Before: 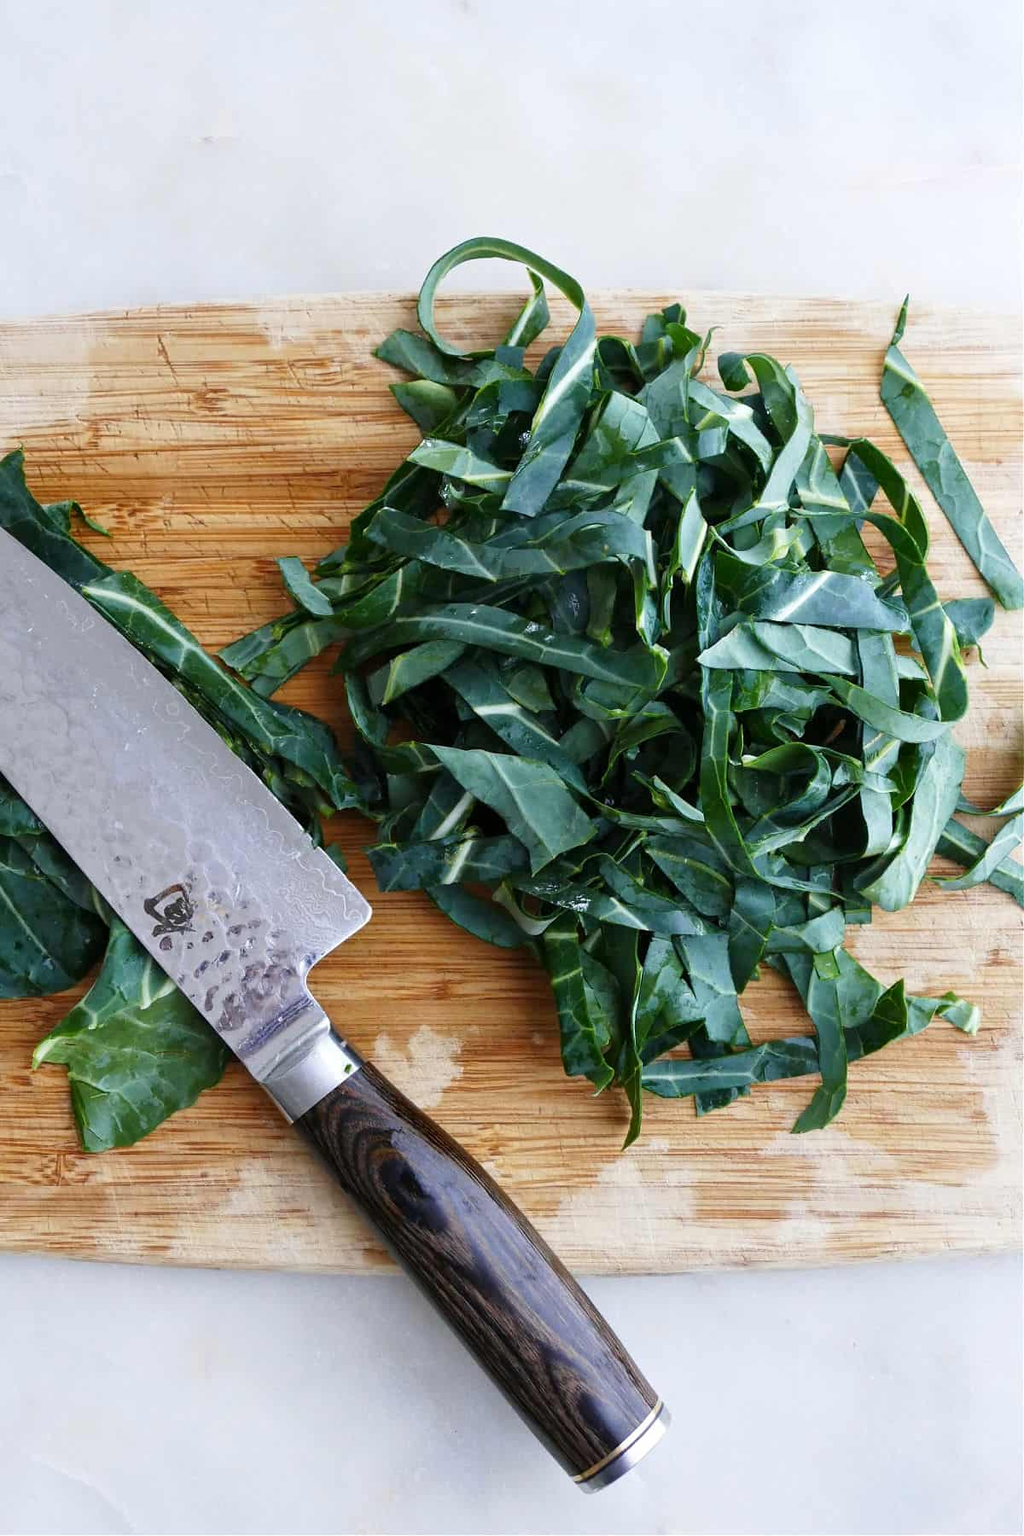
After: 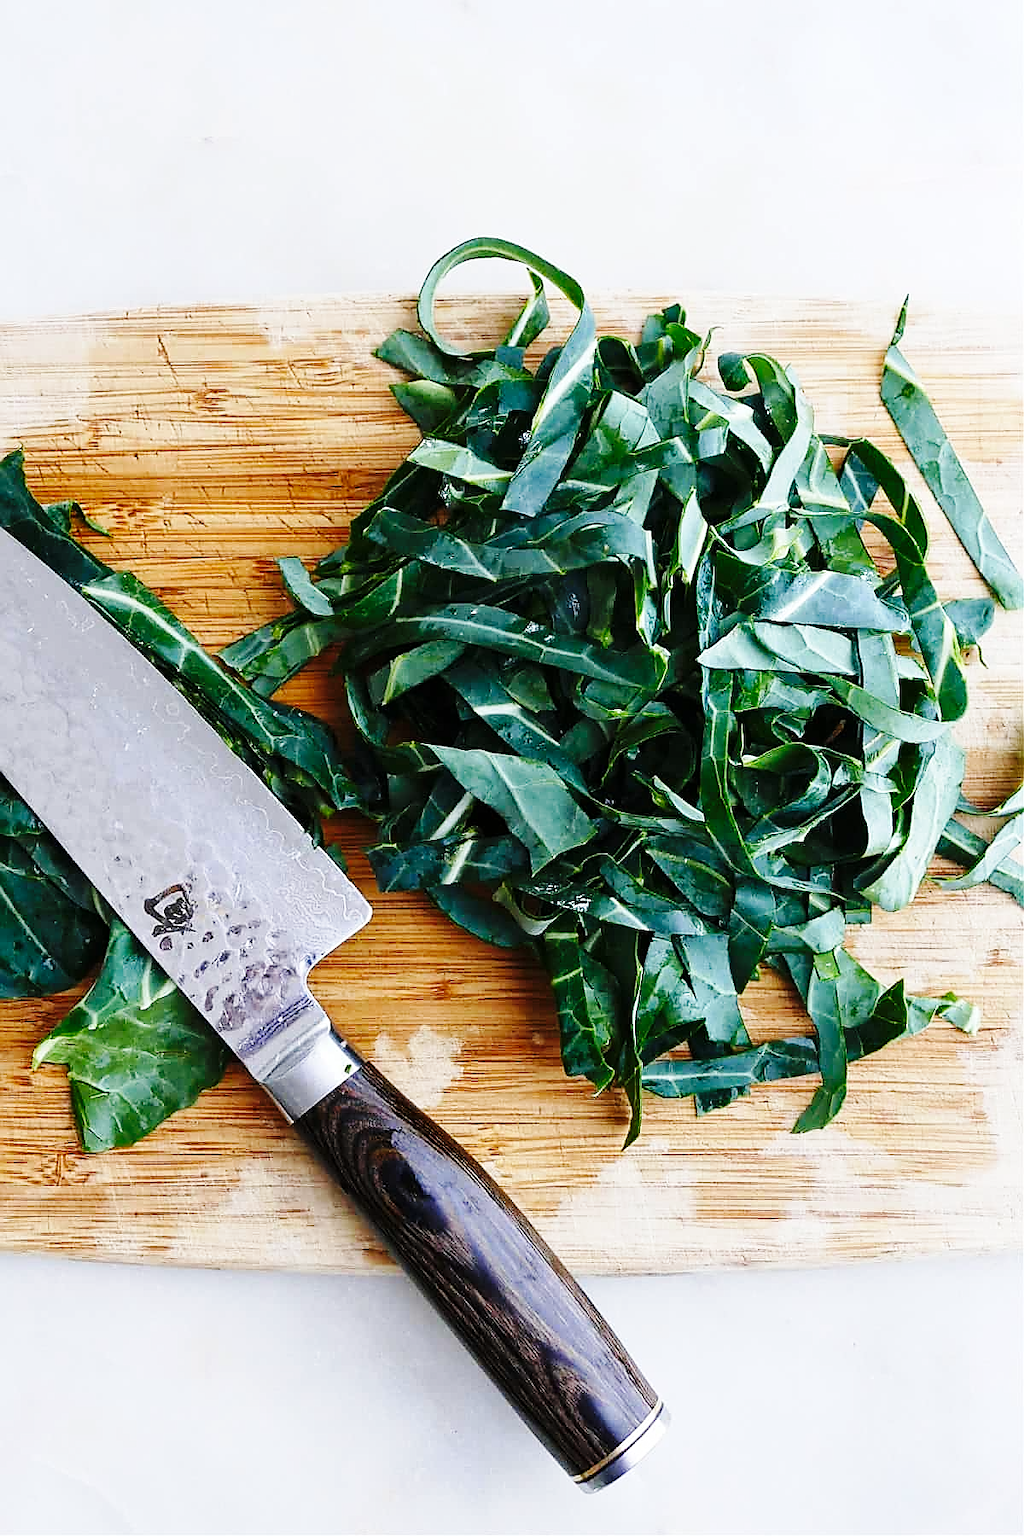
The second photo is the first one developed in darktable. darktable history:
sharpen: radius 1.37, amount 1.244, threshold 0.682
base curve: curves: ch0 [(0, 0) (0.036, 0.025) (0.121, 0.166) (0.206, 0.329) (0.605, 0.79) (1, 1)], exposure shift 0.584, preserve colors none
